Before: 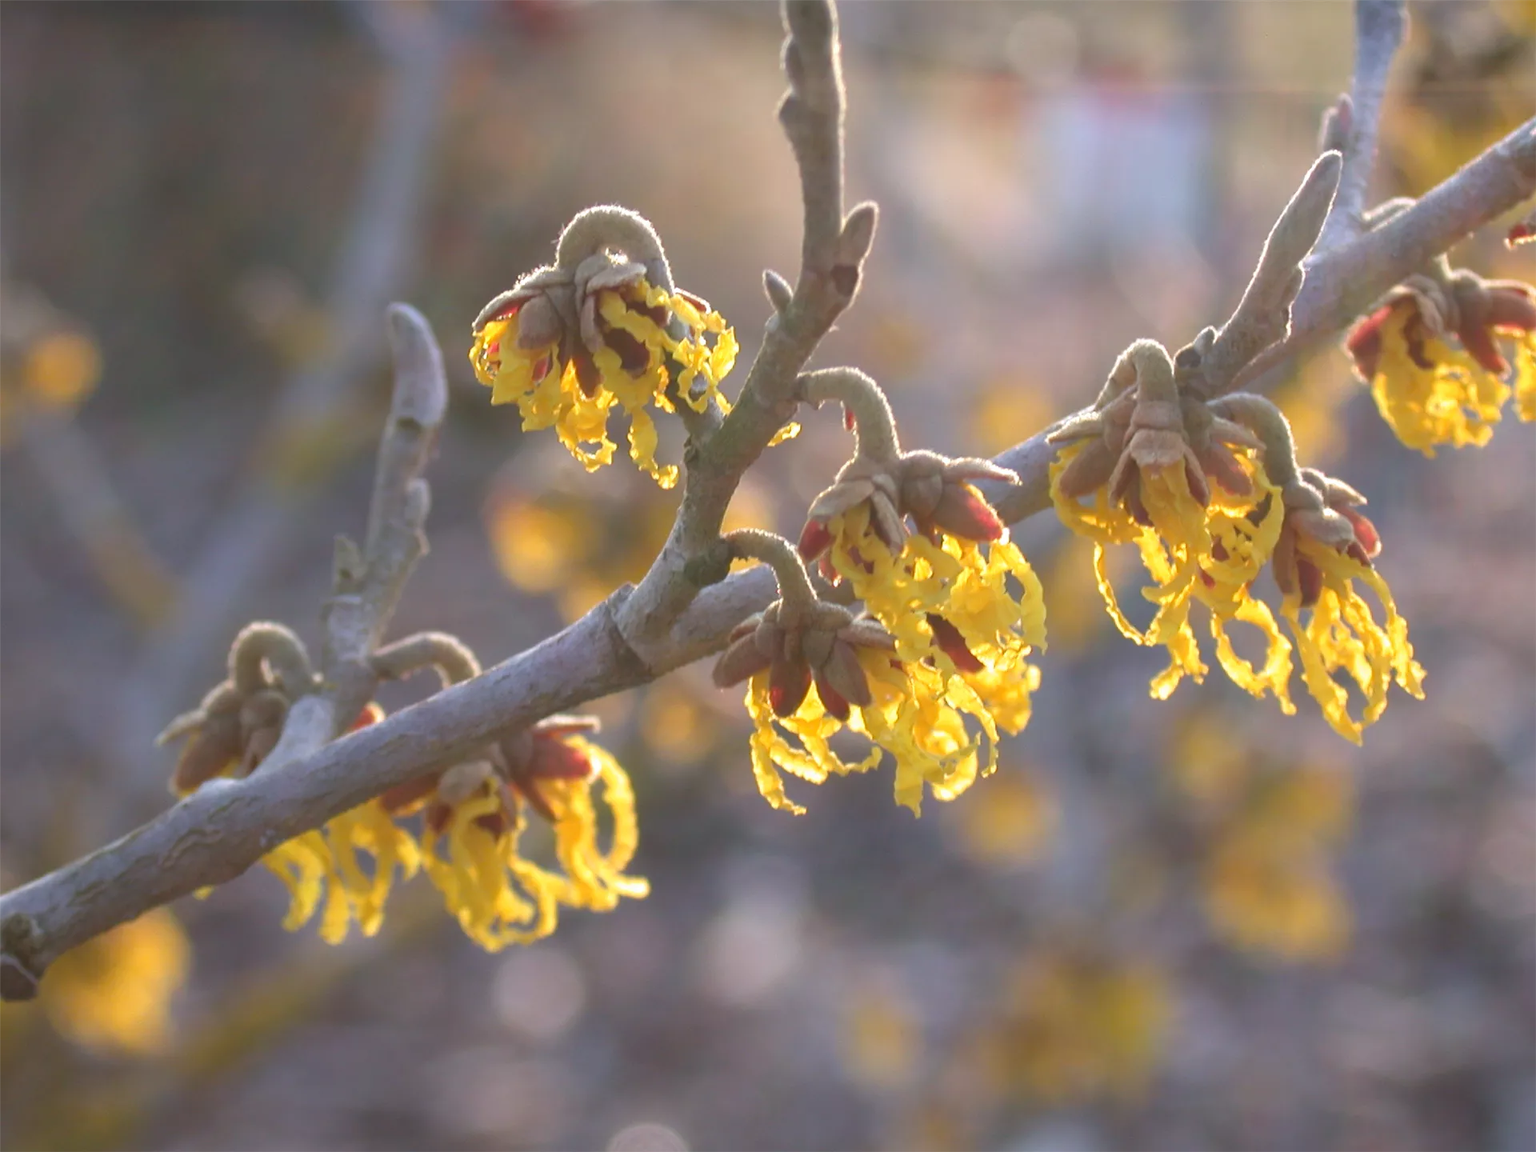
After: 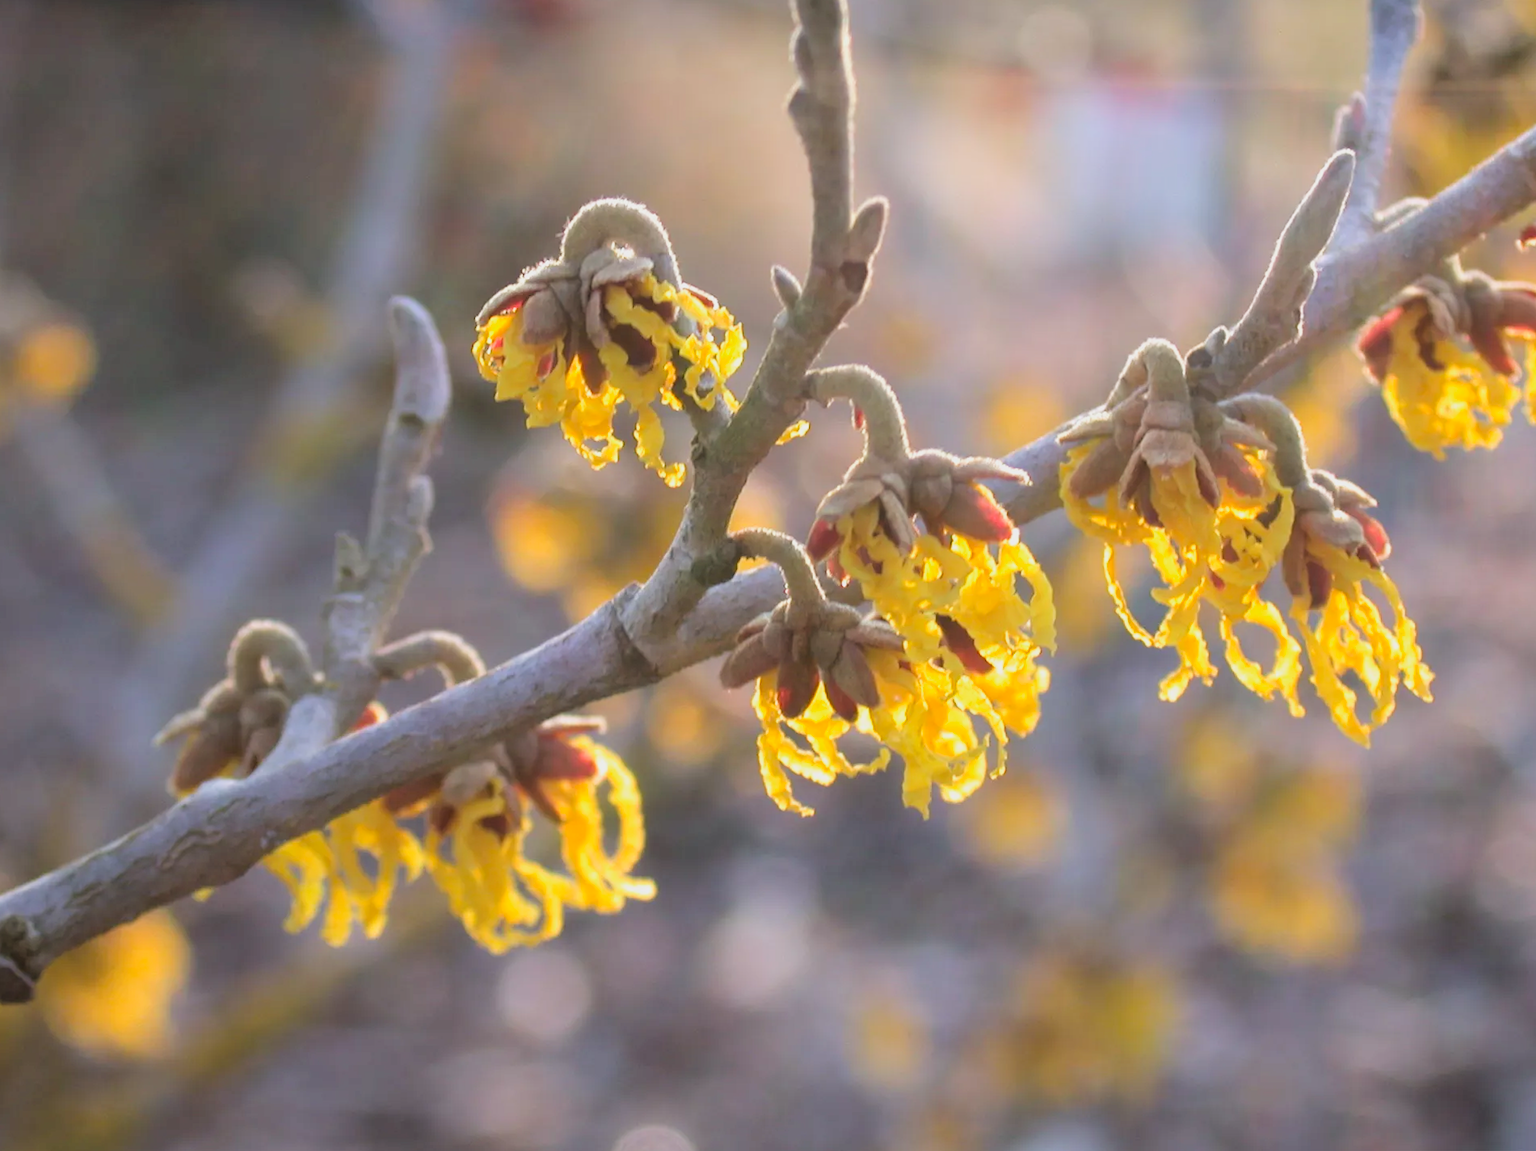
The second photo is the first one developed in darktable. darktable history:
filmic rgb: black relative exposure -5 EV, white relative exposure 3.5 EV, hardness 3.19, contrast 1.2, highlights saturation mix -50%
rotate and perspective: rotation 0.174°, lens shift (vertical) 0.013, lens shift (horizontal) 0.019, shear 0.001, automatic cropping original format, crop left 0.007, crop right 0.991, crop top 0.016, crop bottom 0.997
contrast brightness saturation: contrast 0.07, brightness 0.08, saturation 0.18
